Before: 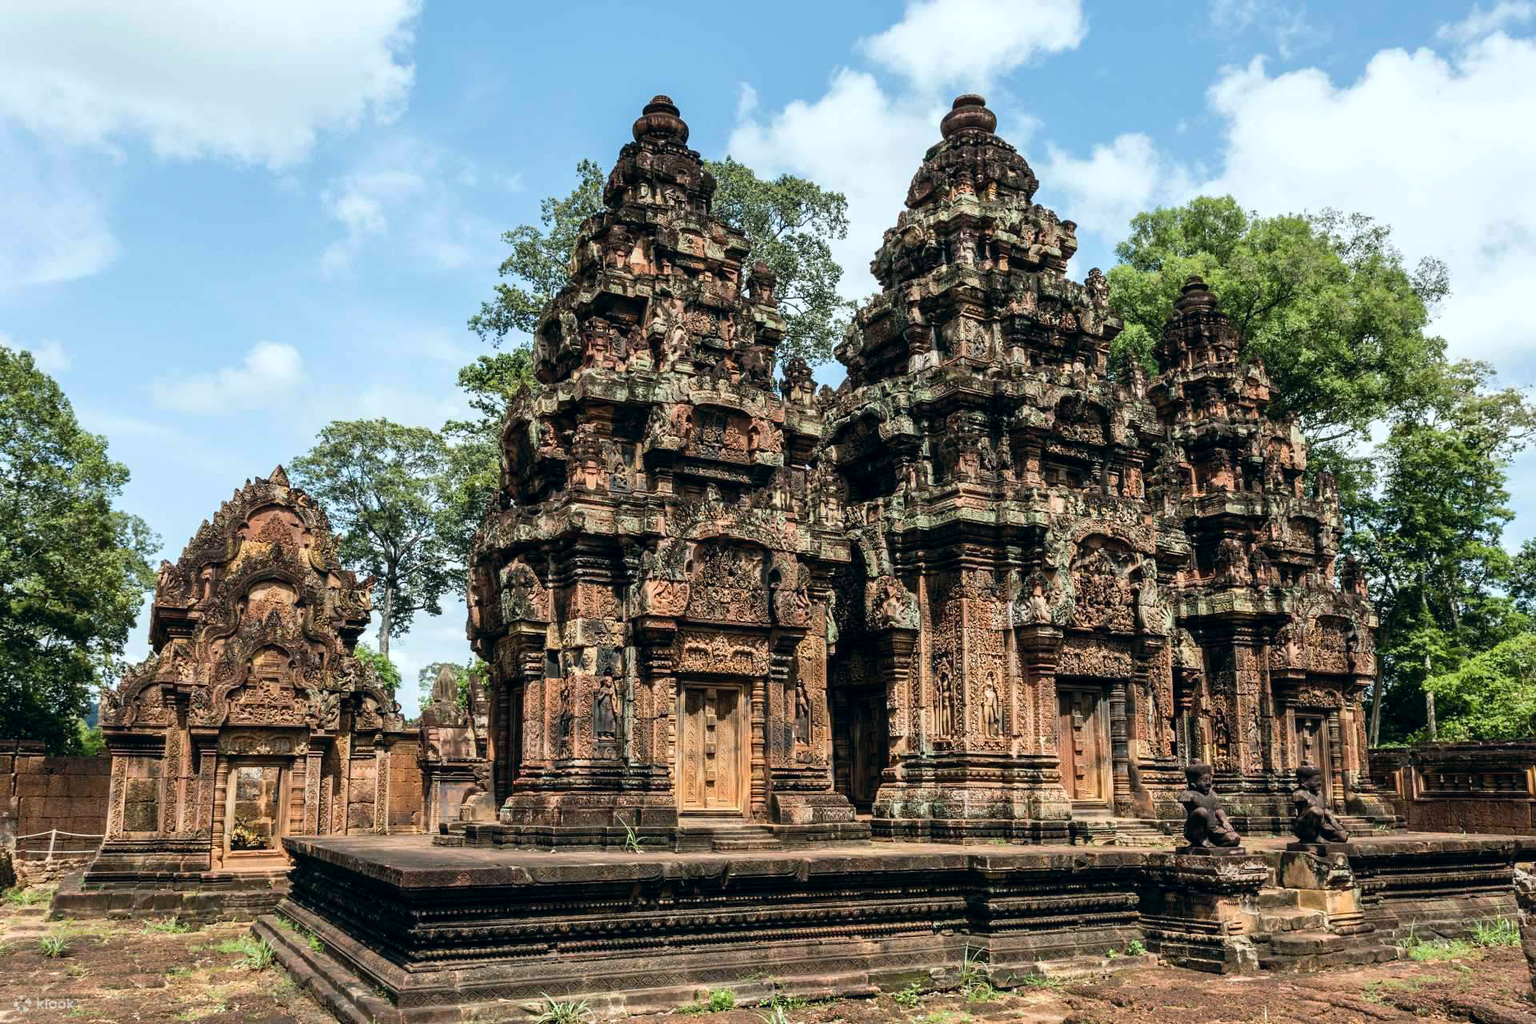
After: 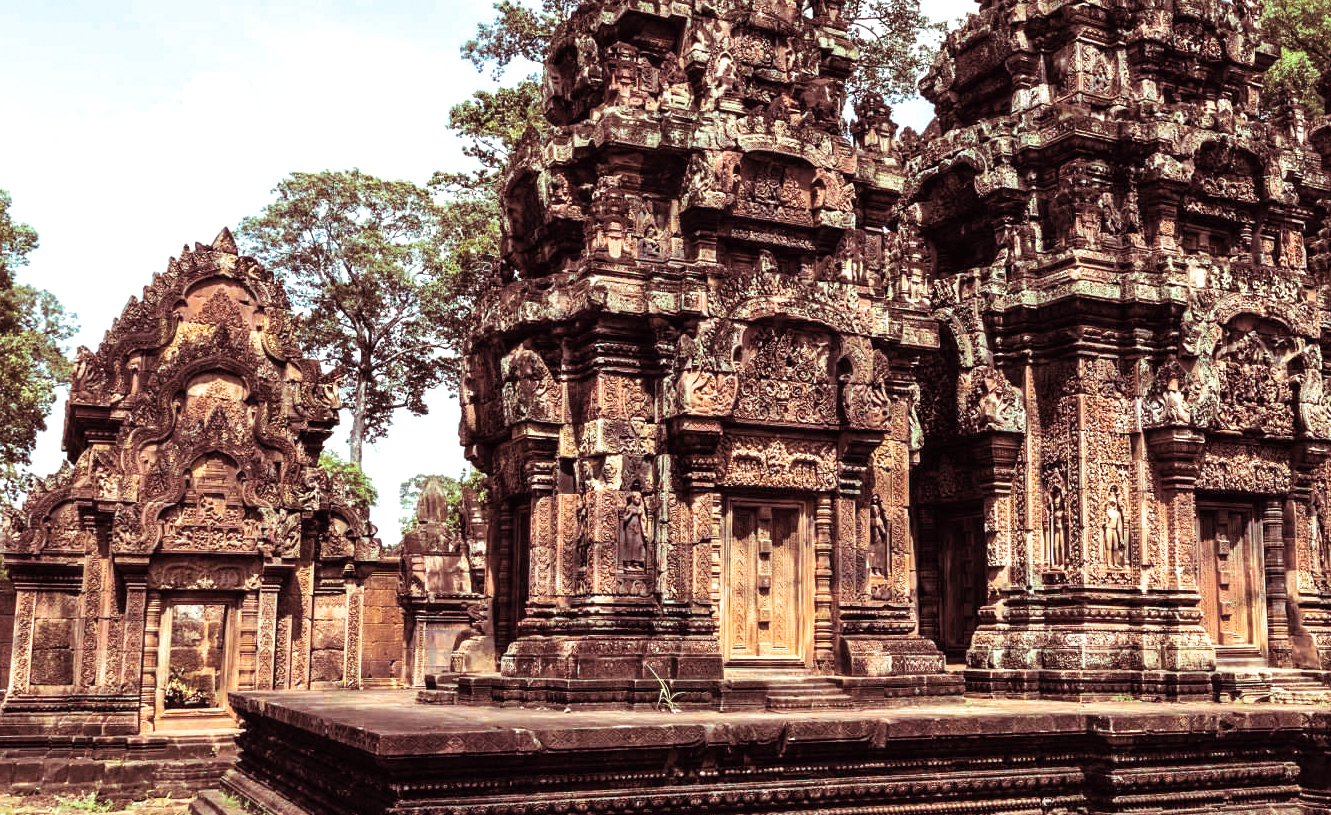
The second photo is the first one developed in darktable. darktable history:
exposure: exposure 0.496 EV, compensate highlight preservation false
split-toning: compress 20%
crop: left 6.488%, top 27.668%, right 24.183%, bottom 8.656%
